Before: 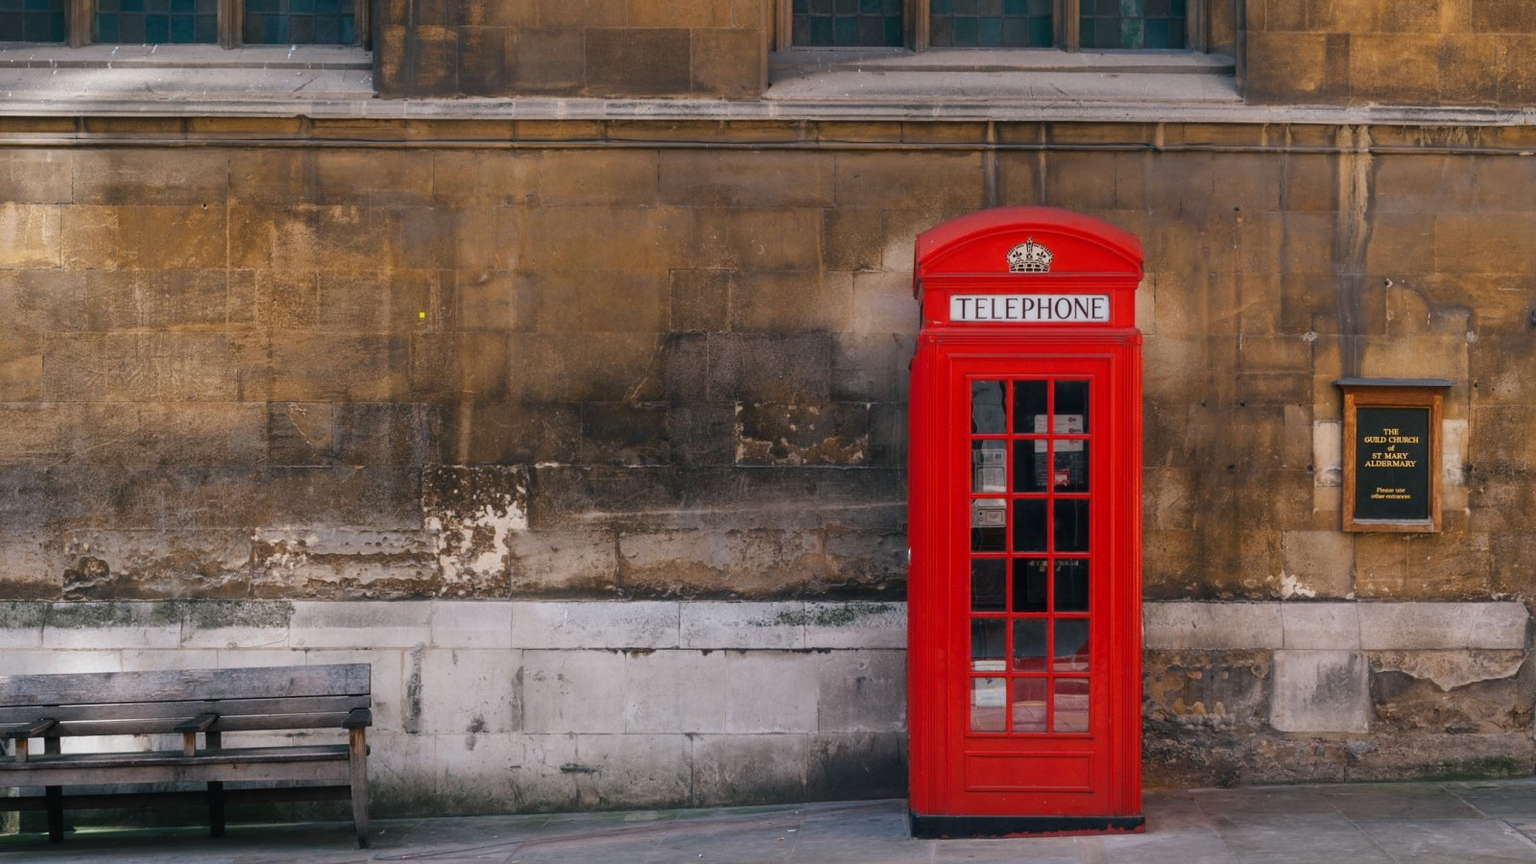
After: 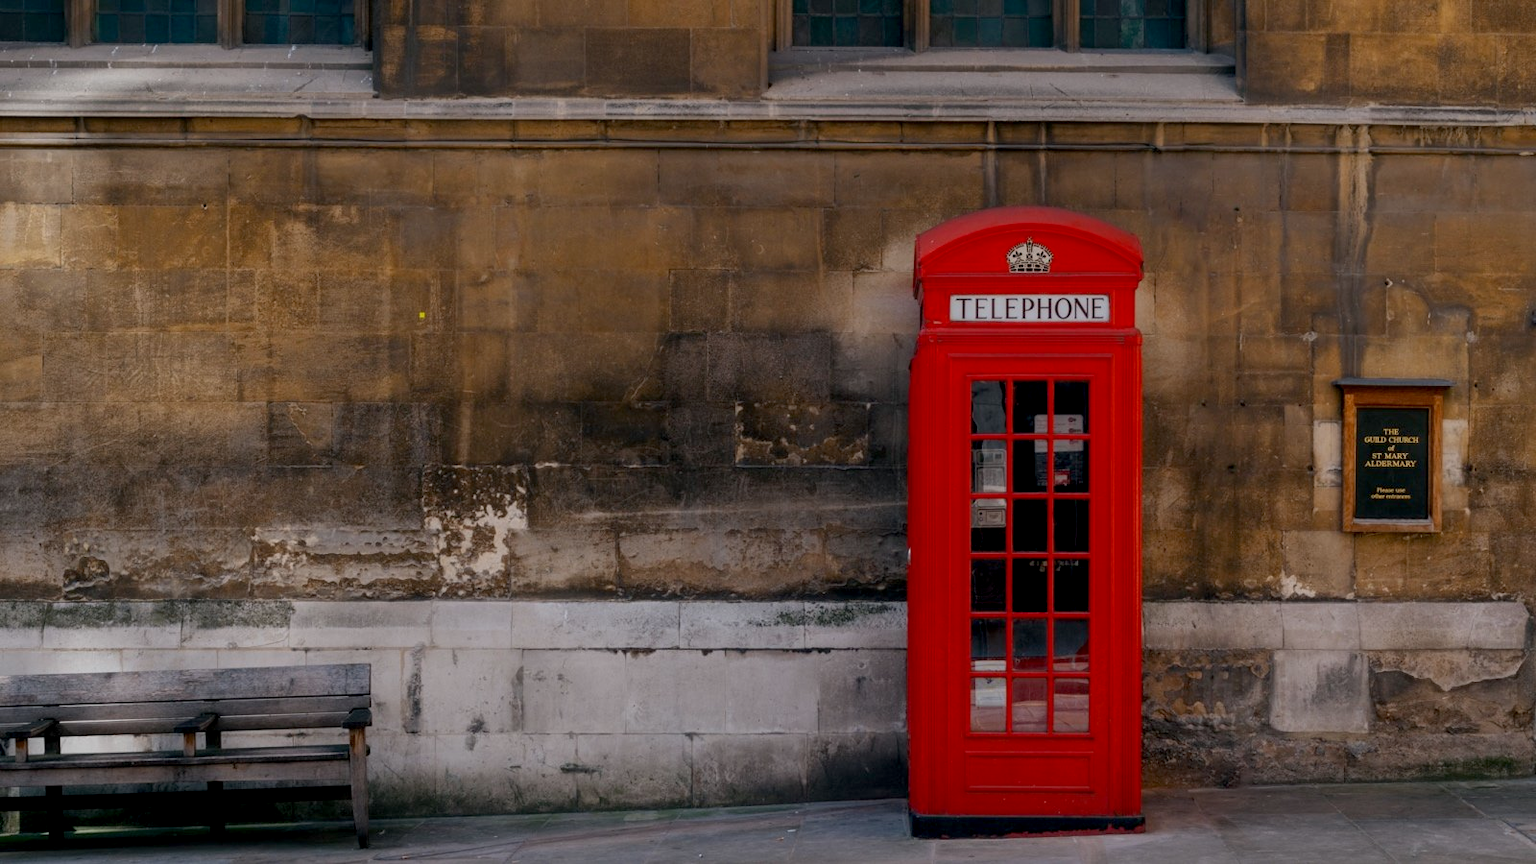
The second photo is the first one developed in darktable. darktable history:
exposure: black level correction 0.011, exposure -0.484 EV, compensate exposure bias true, compensate highlight preservation false
